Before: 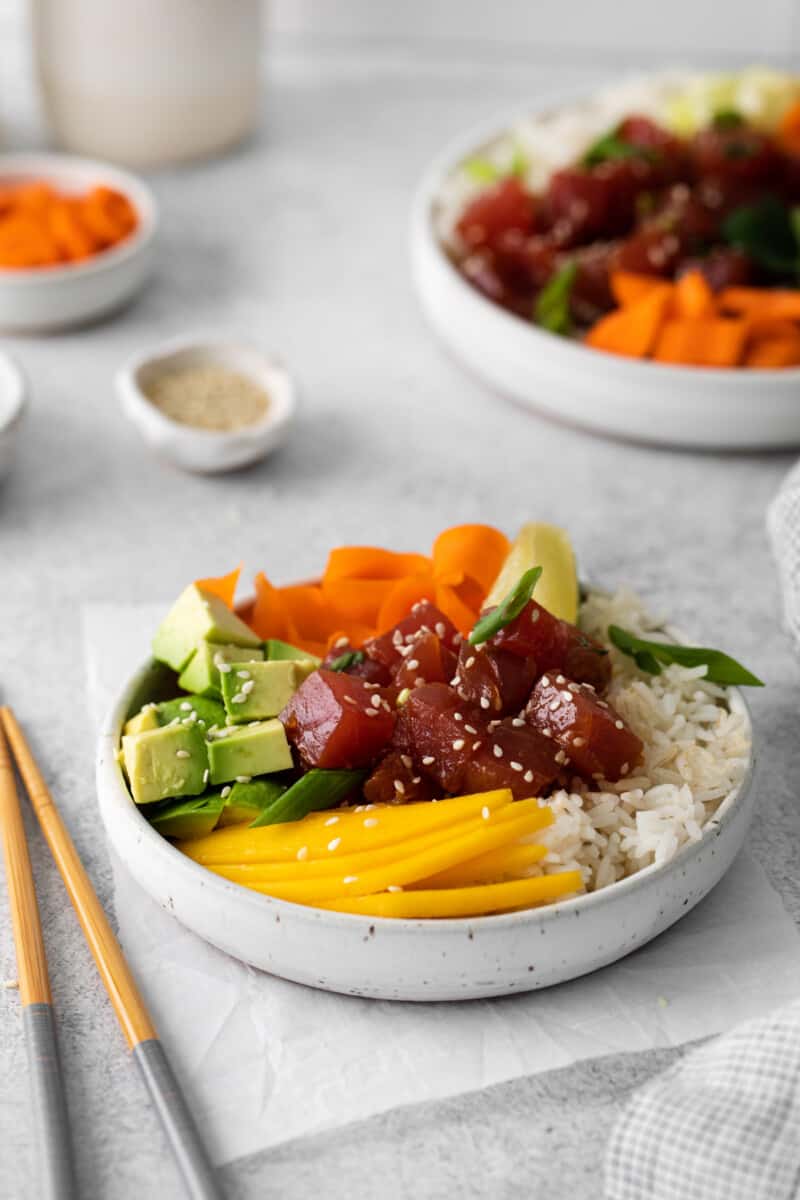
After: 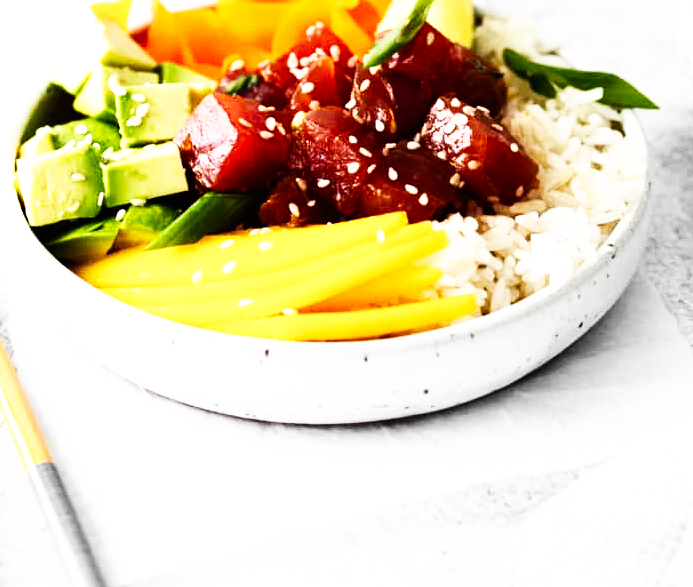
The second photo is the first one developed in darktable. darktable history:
crop and rotate: left 13.306%, top 48.129%, bottom 2.928%
tone equalizer: -8 EV -0.75 EV, -7 EV -0.7 EV, -6 EV -0.6 EV, -5 EV -0.4 EV, -3 EV 0.4 EV, -2 EV 0.6 EV, -1 EV 0.7 EV, +0 EV 0.75 EV, edges refinement/feathering 500, mask exposure compensation -1.57 EV, preserve details no
base curve: curves: ch0 [(0, 0) (0.007, 0.004) (0.027, 0.03) (0.046, 0.07) (0.207, 0.54) (0.442, 0.872) (0.673, 0.972) (1, 1)], preserve colors none
